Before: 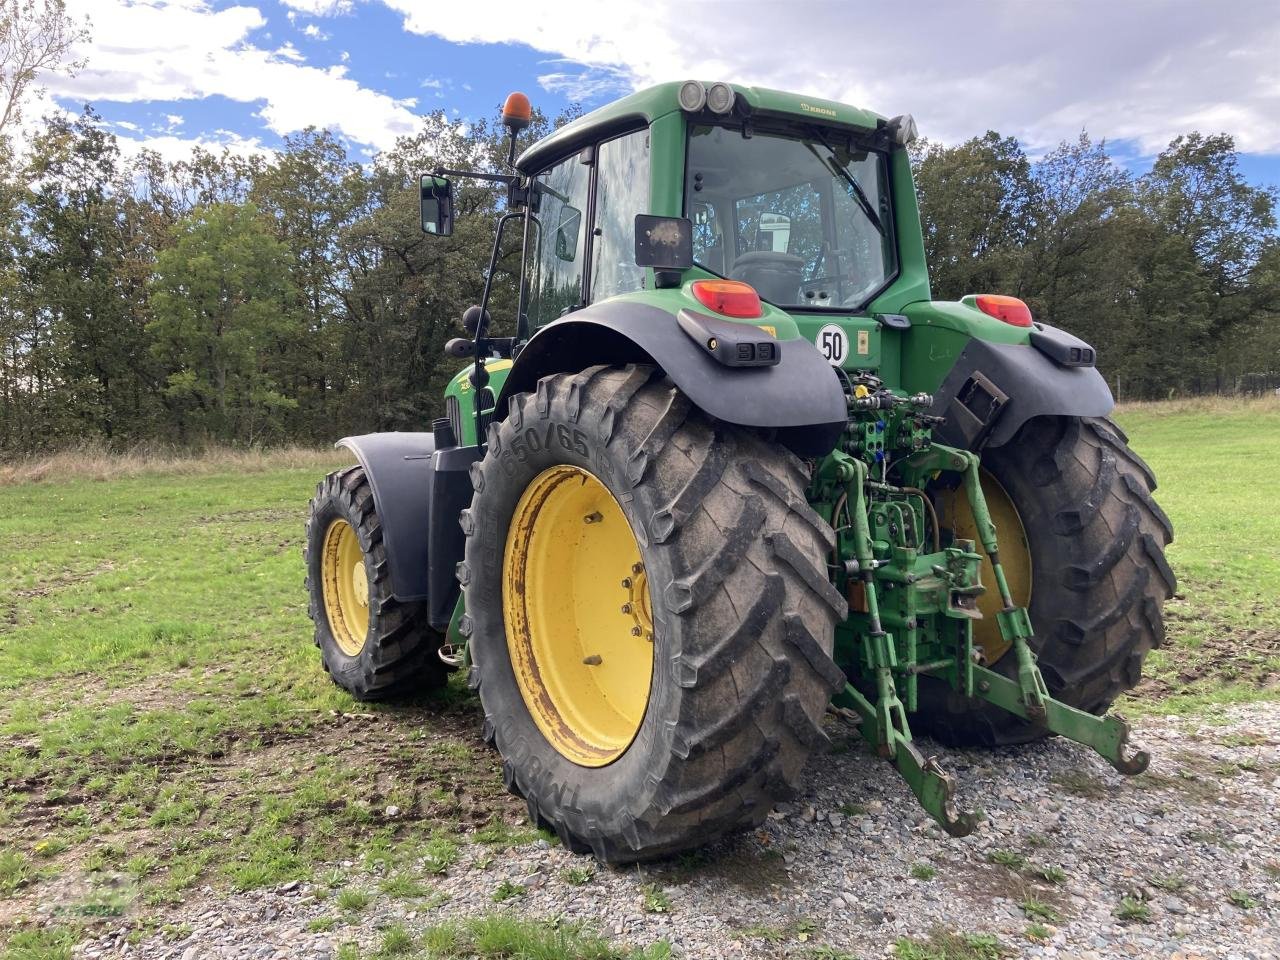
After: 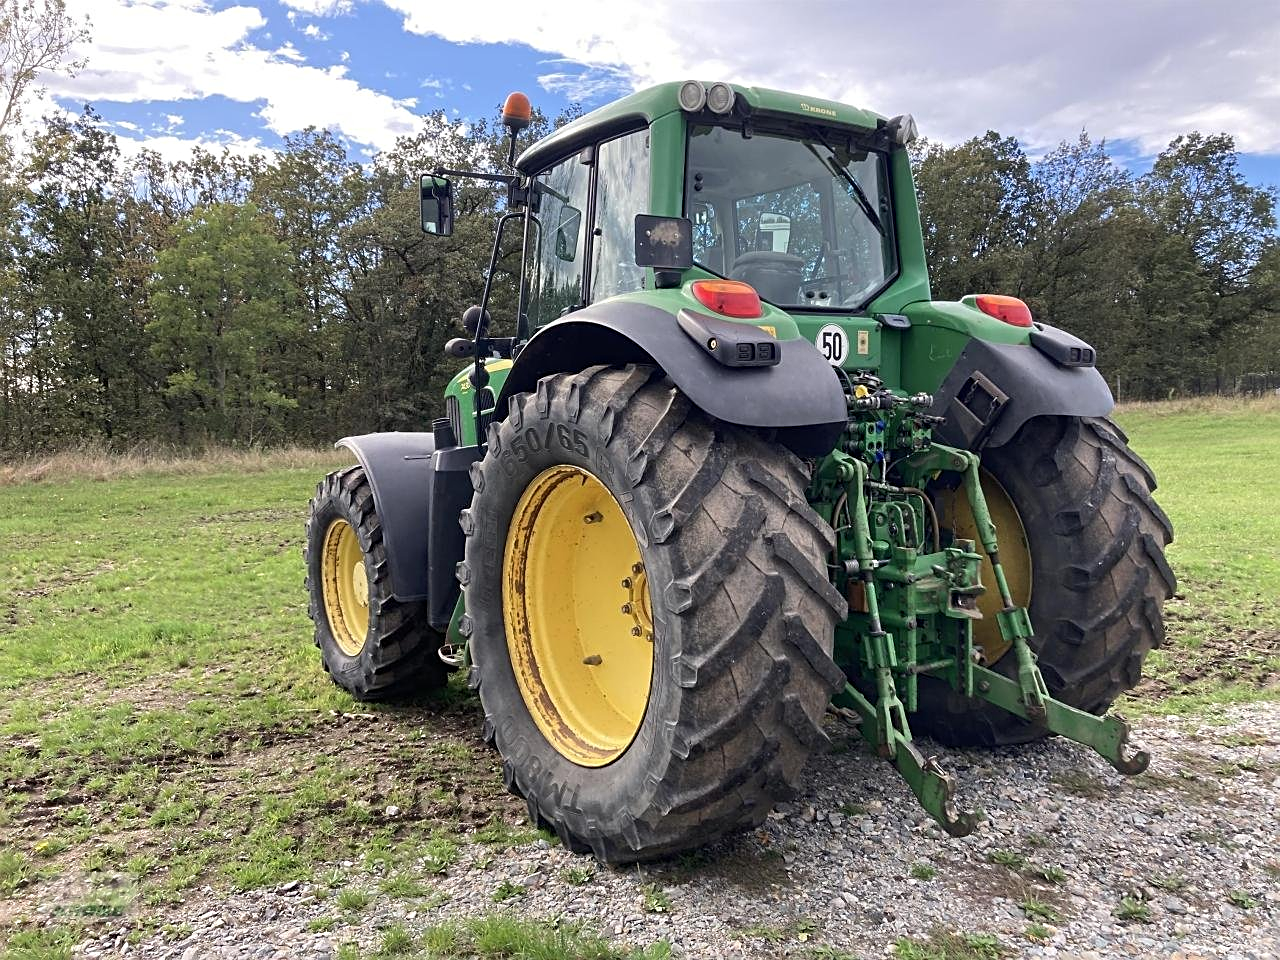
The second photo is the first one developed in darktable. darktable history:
sharpen: on, module defaults
contrast equalizer: octaves 7, y [[0.5, 0.5, 0.501, 0.63, 0.504, 0.5], [0.5 ×6], [0.5 ×6], [0 ×6], [0 ×6]], mix 0.271
